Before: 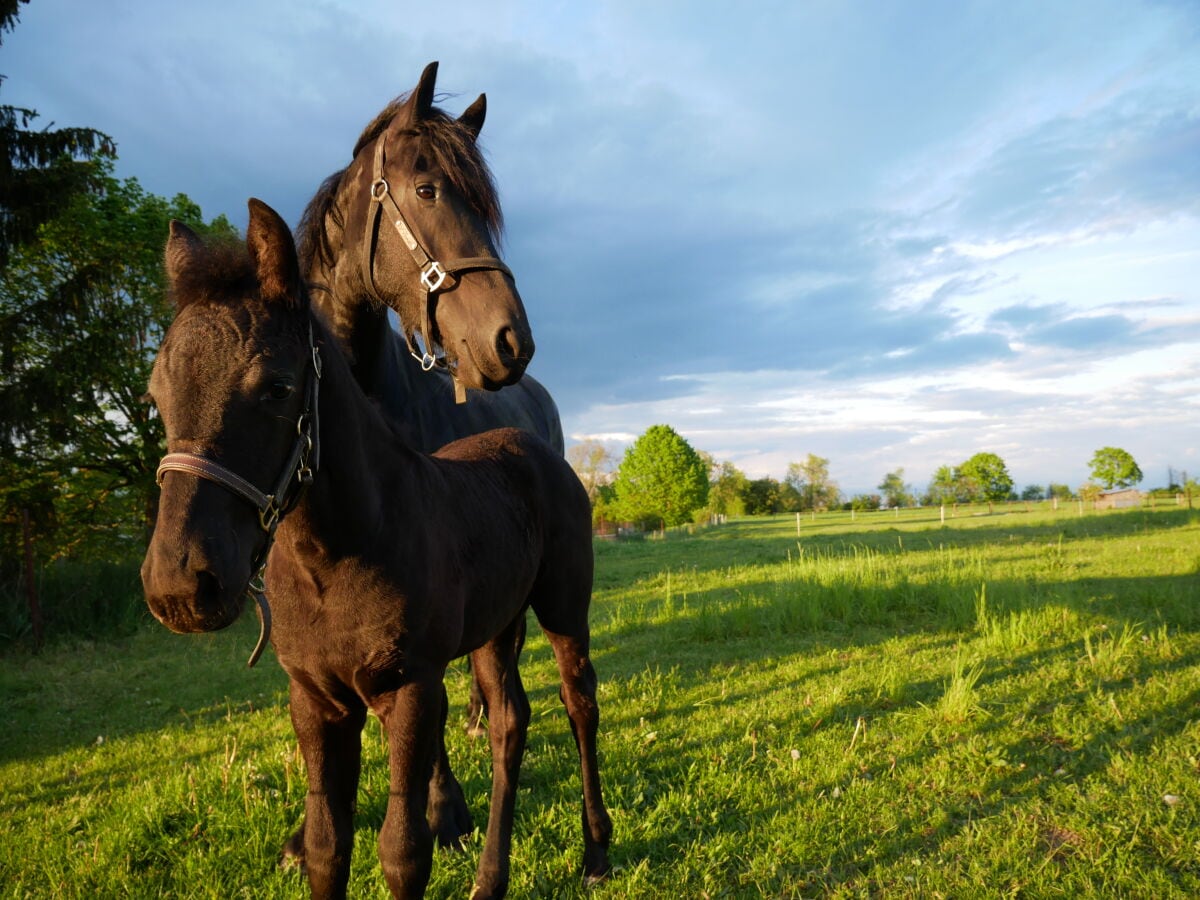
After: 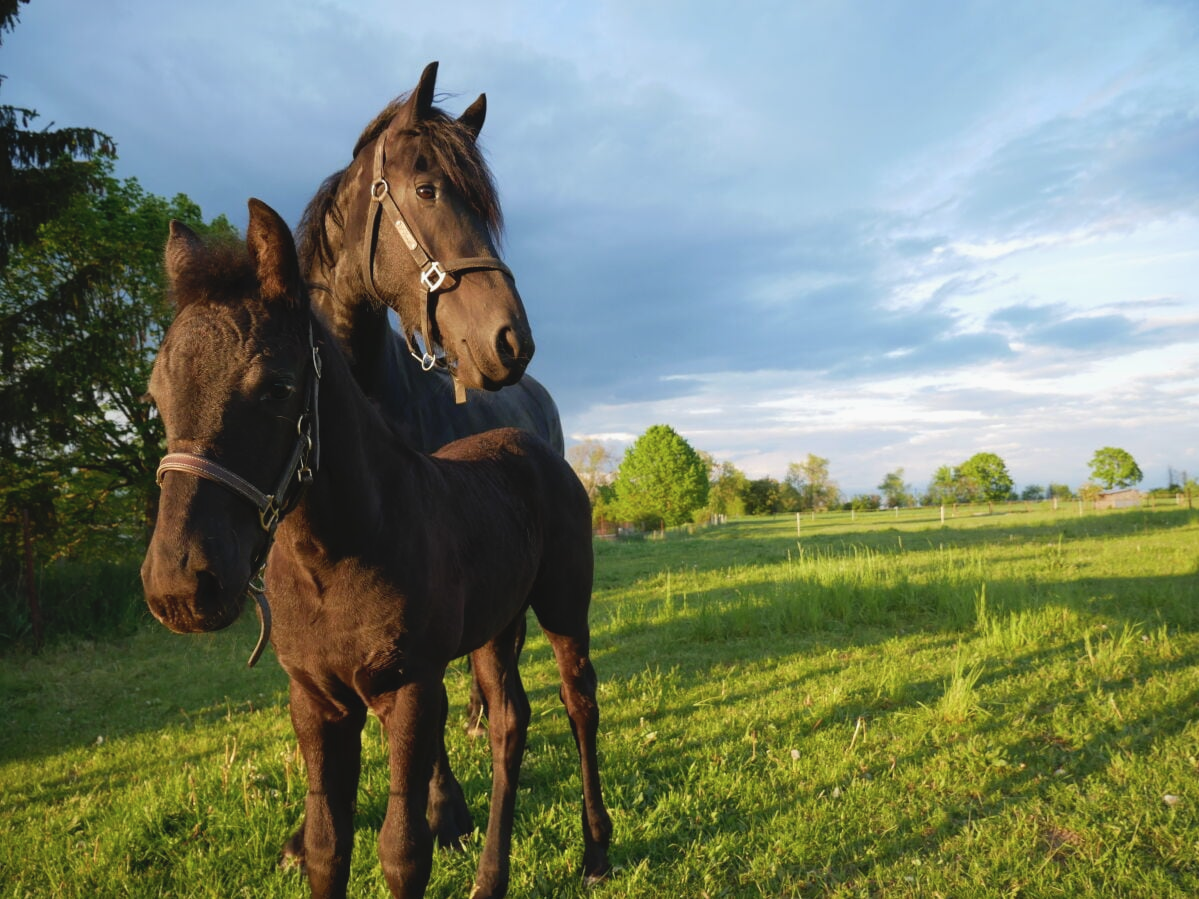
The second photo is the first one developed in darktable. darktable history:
contrast brightness saturation: contrast -0.105, saturation -0.104
crop: left 0.038%
exposure: exposure 0.126 EV, compensate highlight preservation false
